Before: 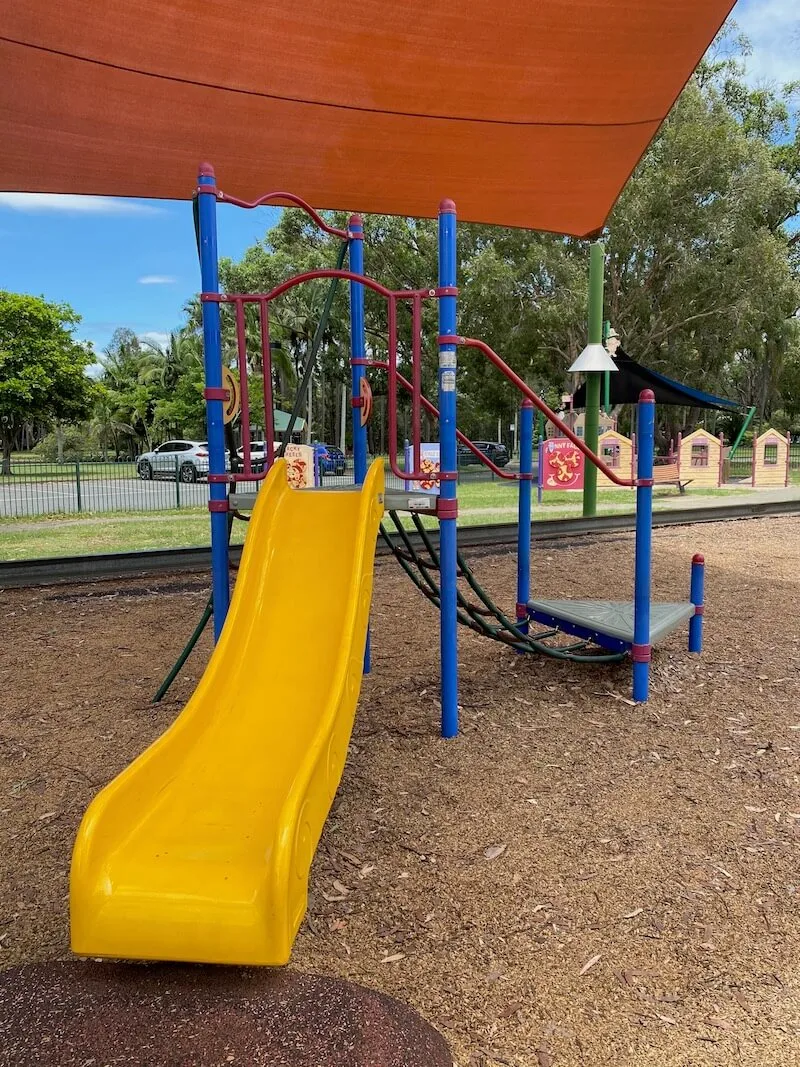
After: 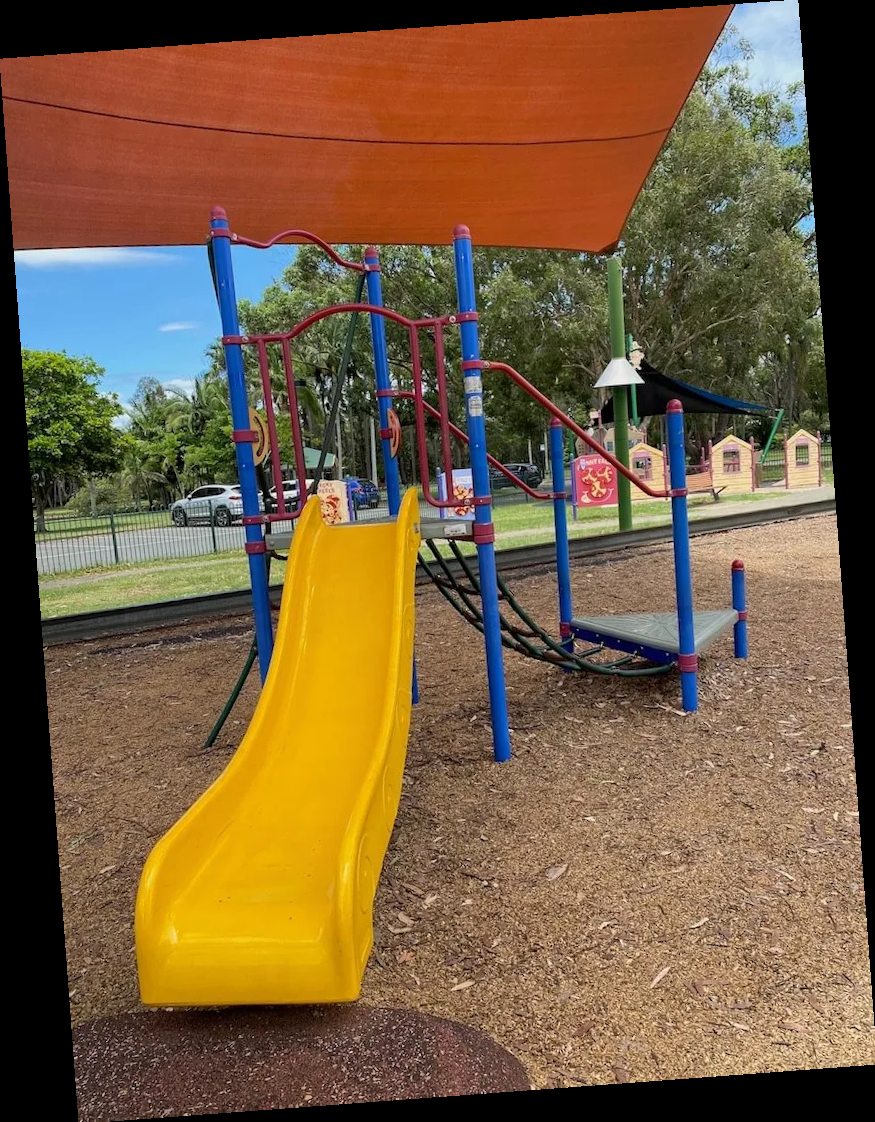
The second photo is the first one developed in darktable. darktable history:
rotate and perspective: rotation -4.25°, automatic cropping off
white balance: emerald 1
